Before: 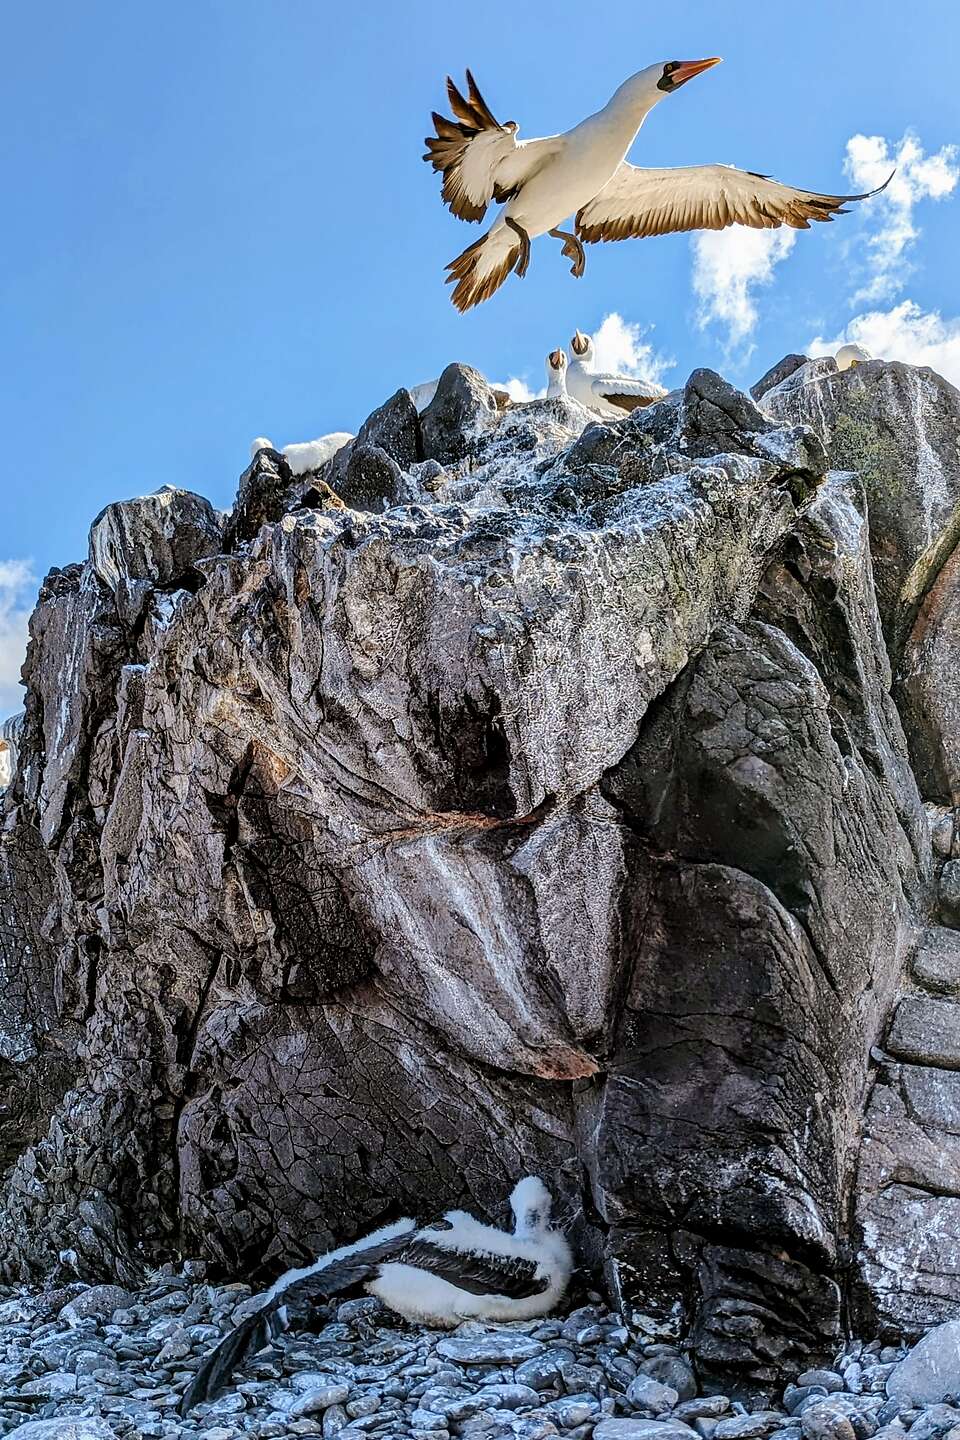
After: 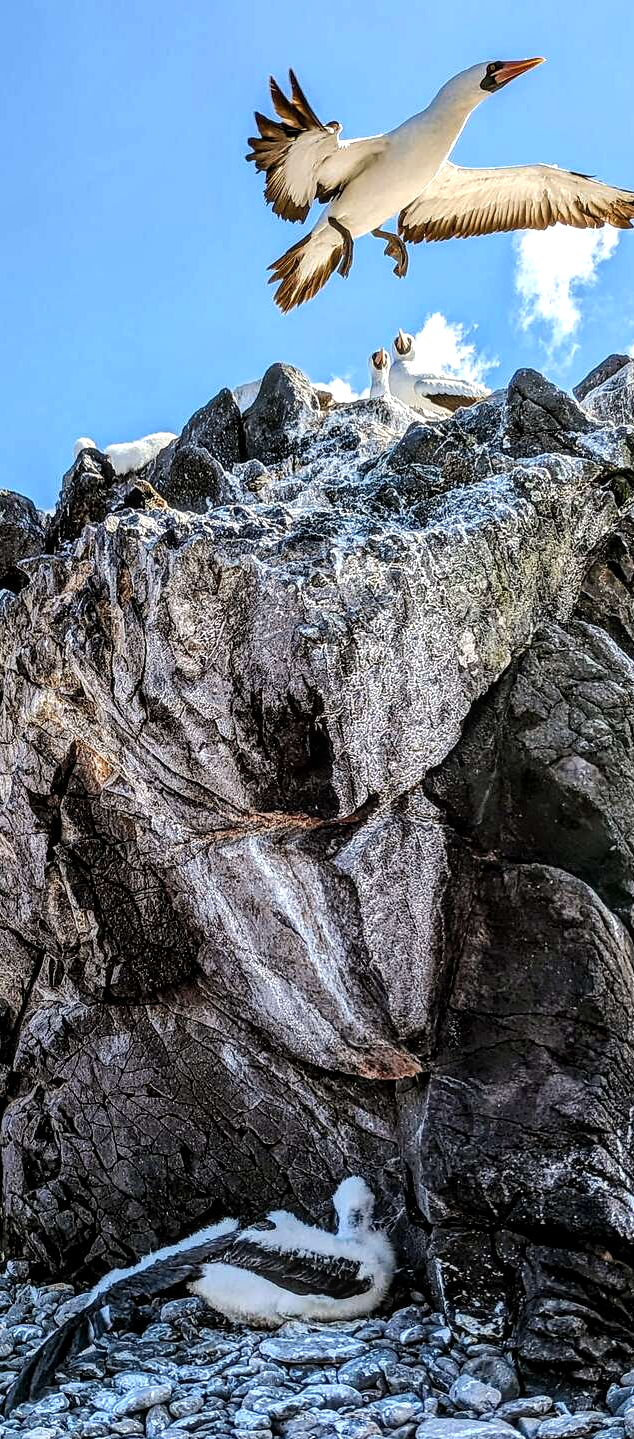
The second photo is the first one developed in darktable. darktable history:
tone equalizer: -8 EV -0.417 EV, -7 EV -0.389 EV, -6 EV -0.333 EV, -5 EV -0.222 EV, -3 EV 0.222 EV, -2 EV 0.333 EV, -1 EV 0.389 EV, +0 EV 0.417 EV, edges refinement/feathering 500, mask exposure compensation -1.57 EV, preserve details no
local contrast: on, module defaults
crop and rotate: left 18.442%, right 15.508%
